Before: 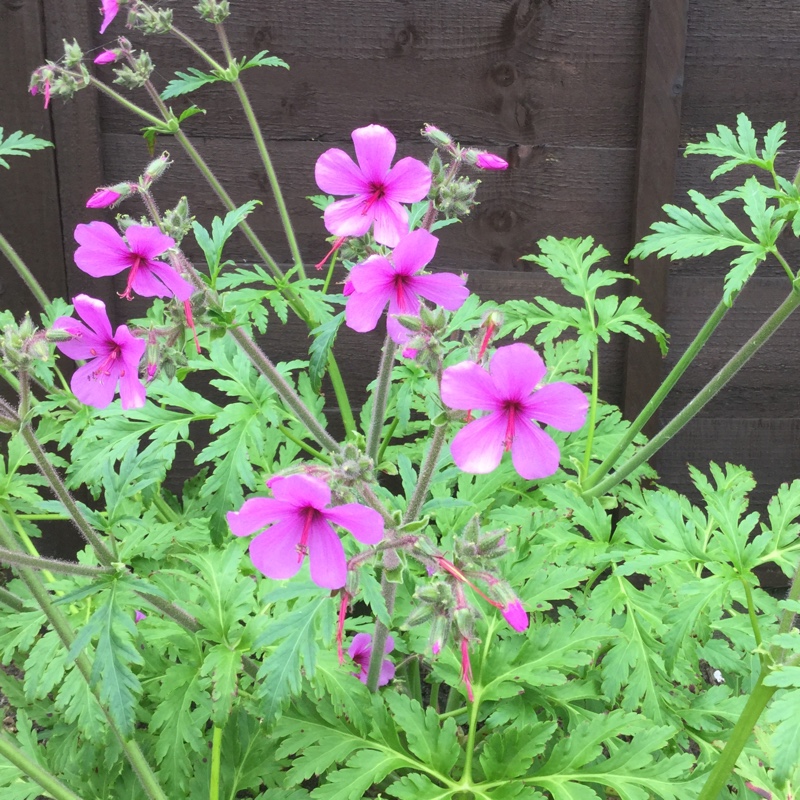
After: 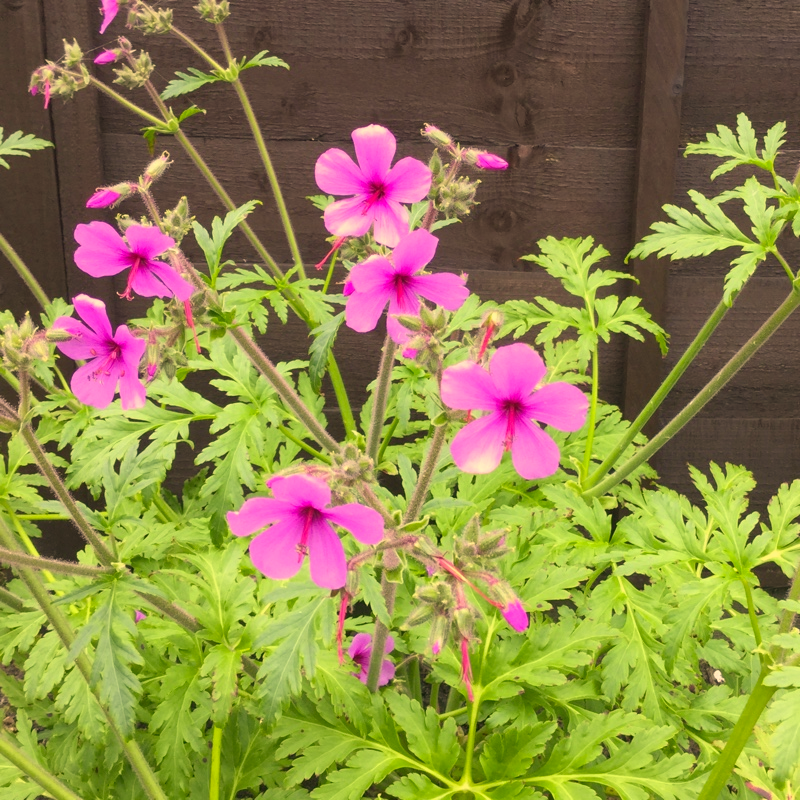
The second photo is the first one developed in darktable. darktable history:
color correction: highlights a* 14.83, highlights b* 31.47
